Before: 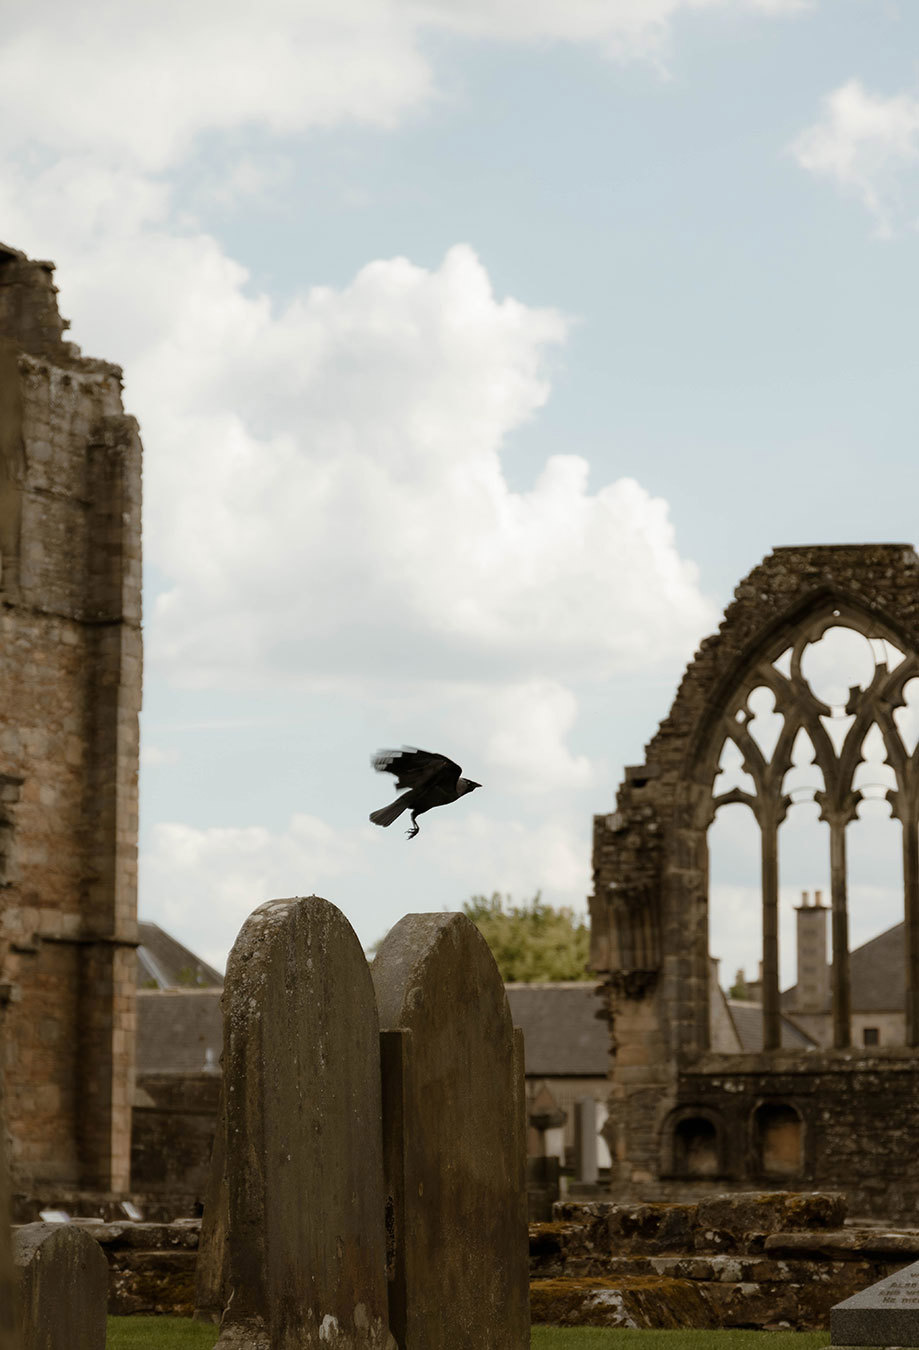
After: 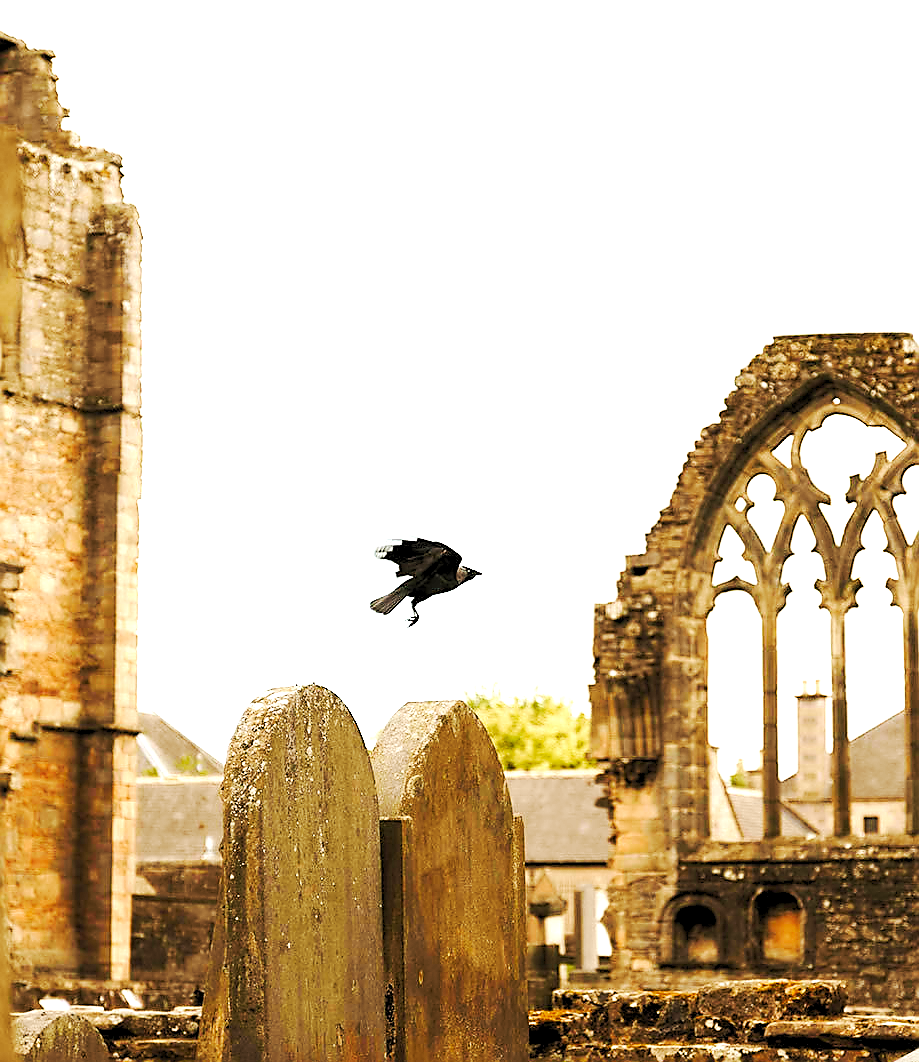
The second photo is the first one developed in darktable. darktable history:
crop and rotate: top 15.774%, bottom 5.506%
base curve: curves: ch0 [(0, 0) (0.032, 0.037) (0.105, 0.228) (0.435, 0.76) (0.856, 0.983) (1, 1)], preserve colors none
sharpen: radius 1.4, amount 1.25, threshold 0.7
exposure: black level correction 0, exposure 0.6 EV, compensate exposure bias true, compensate highlight preservation false
levels: levels [0.036, 0.364, 0.827]
